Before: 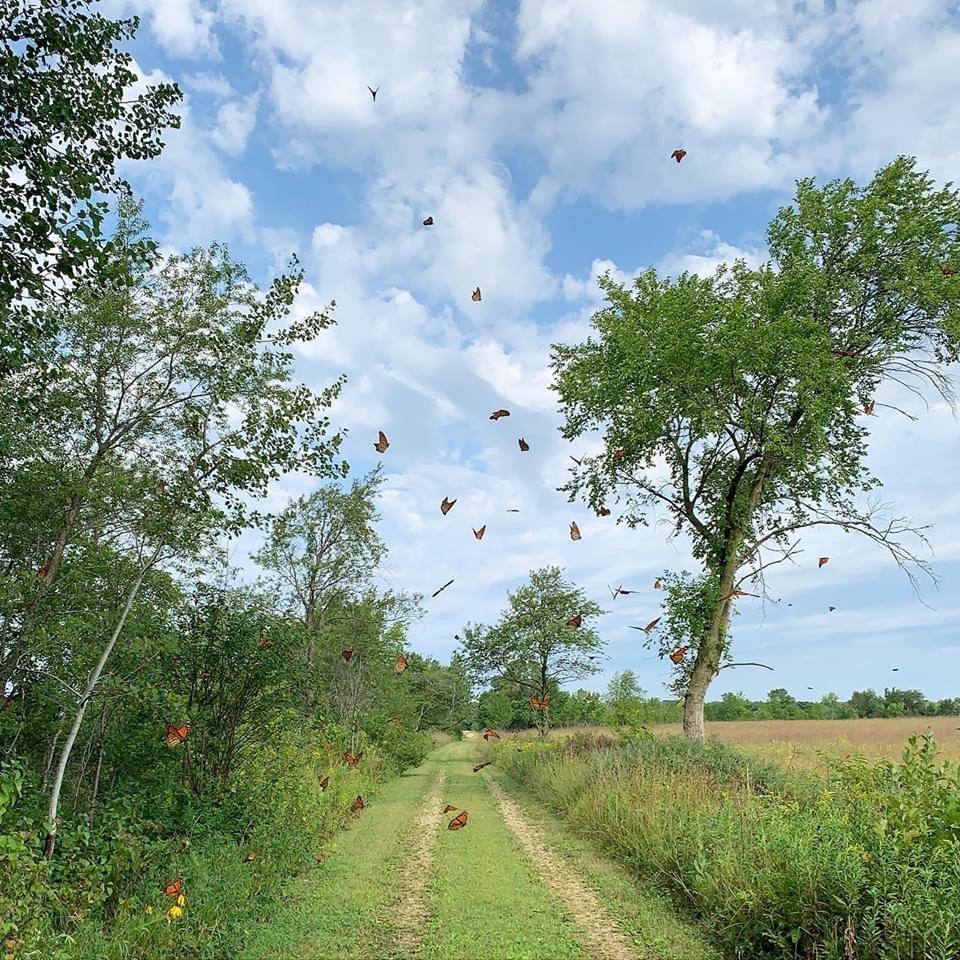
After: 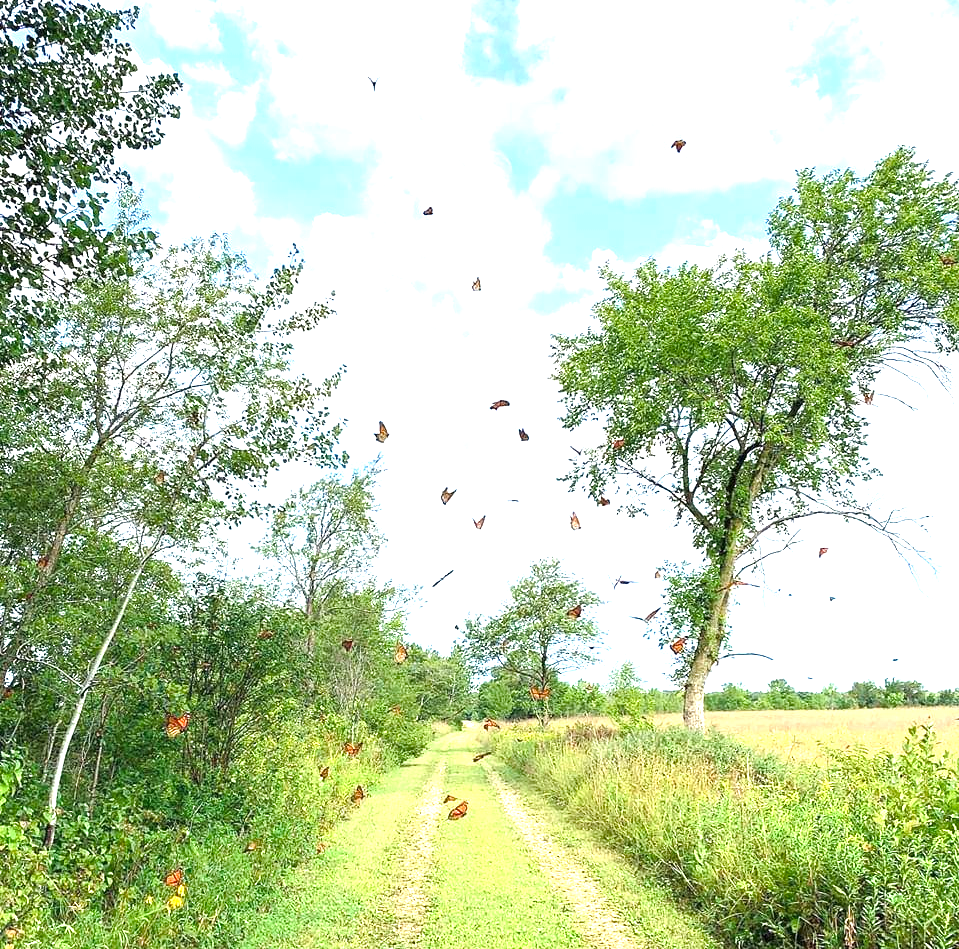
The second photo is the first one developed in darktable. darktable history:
crop: top 1.049%, right 0.001%
exposure: exposure 1.5 EV, compensate highlight preservation false
color balance rgb: shadows fall-off 101%, linear chroma grading › mid-tones 7.63%, perceptual saturation grading › mid-tones 11.68%, mask middle-gray fulcrum 22.45%, global vibrance 10.11%, saturation formula JzAzBz (2021)
